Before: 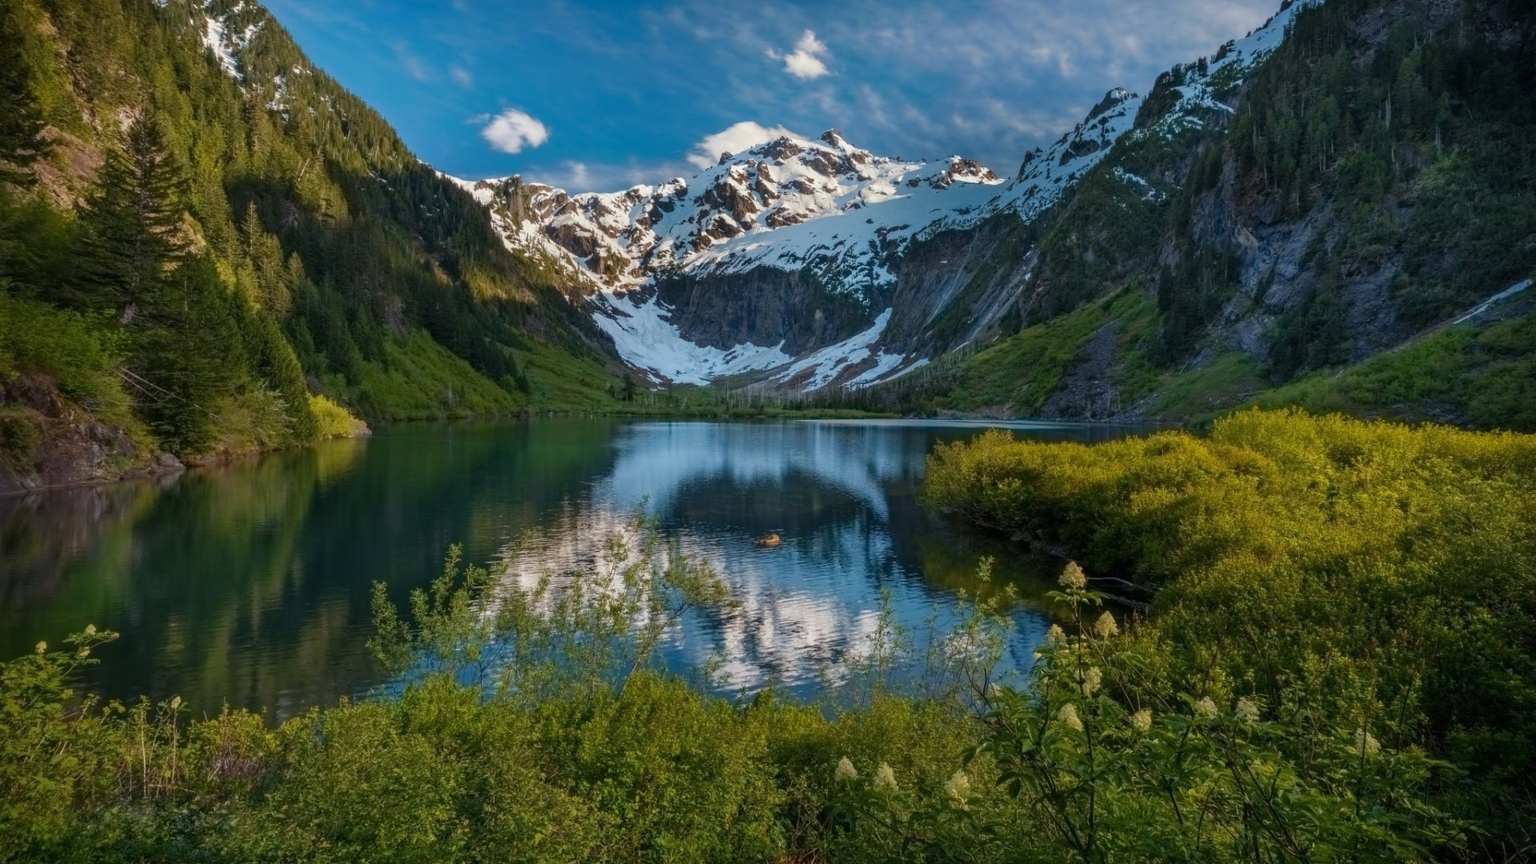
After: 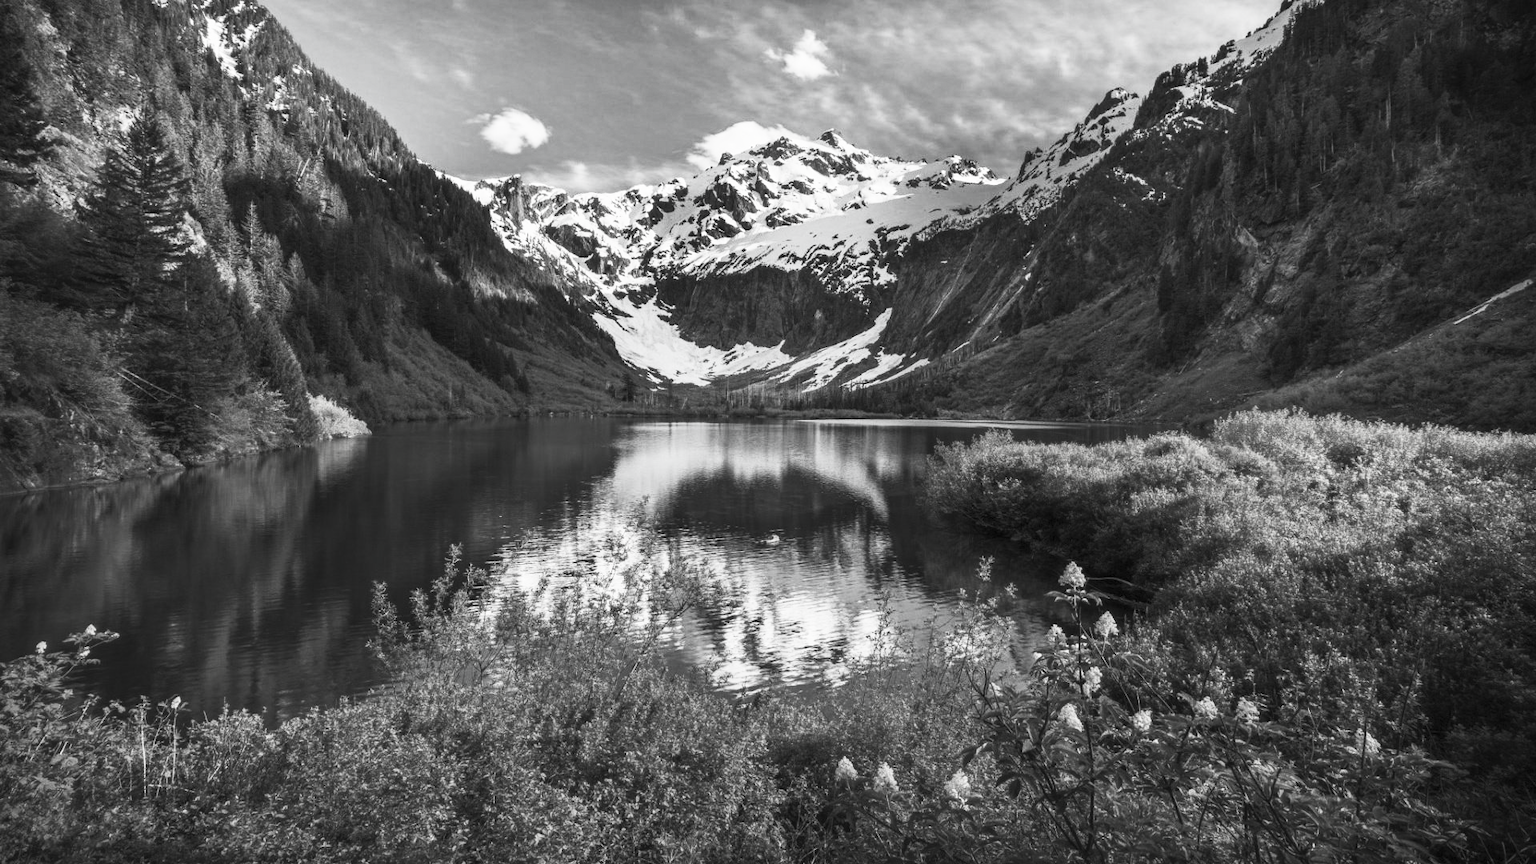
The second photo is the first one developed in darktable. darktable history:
contrast brightness saturation: contrast 0.55, brightness 0.48, saturation -0.987
